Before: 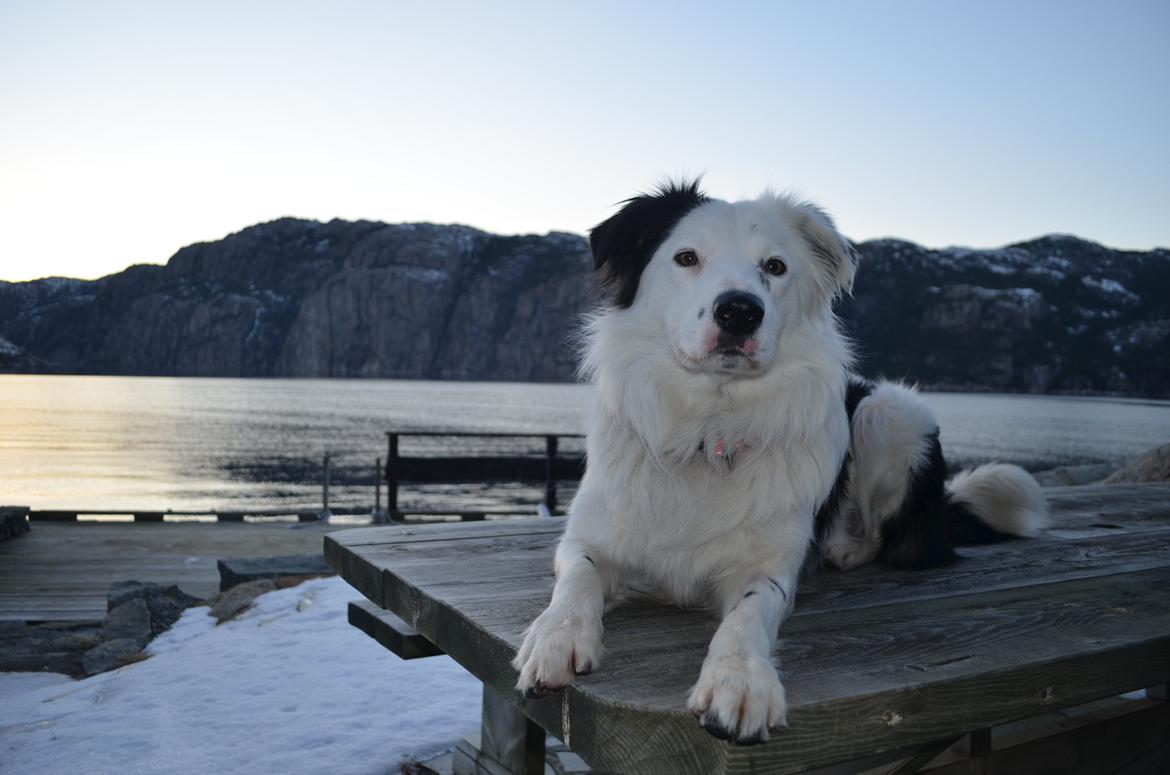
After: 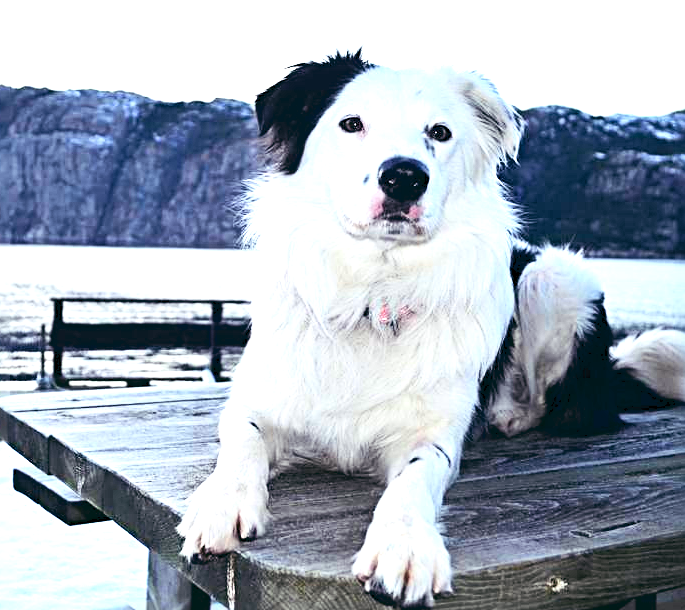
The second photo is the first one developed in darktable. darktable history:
exposure: black level correction 0, exposure 1.457 EV, compensate exposure bias true, compensate highlight preservation false
crop and rotate: left 28.634%, top 17.362%, right 12.801%, bottom 3.844%
tone curve: curves: ch0 [(0, 0) (0.003, 0.047) (0.011, 0.051) (0.025, 0.051) (0.044, 0.057) (0.069, 0.068) (0.1, 0.076) (0.136, 0.108) (0.177, 0.166) (0.224, 0.229) (0.277, 0.299) (0.335, 0.364) (0.399, 0.46) (0.468, 0.553) (0.543, 0.639) (0.623, 0.724) (0.709, 0.808) (0.801, 0.886) (0.898, 0.954) (1, 1)], color space Lab, linked channels, preserve colors none
color balance rgb: shadows lift › chroma 6.338%, shadows lift › hue 303.43°, global offset › luminance -0.335%, global offset › chroma 0.107%, global offset › hue 163.56°, perceptual saturation grading › global saturation 20%, perceptual saturation grading › highlights -25.567%, perceptual saturation grading › shadows 24.997%, perceptual brilliance grading › global brilliance -4.812%, perceptual brilliance grading › highlights 24.331%, perceptual brilliance grading › mid-tones 7.249%, perceptual brilliance grading › shadows -5.026%
sharpen: radius 3.972
